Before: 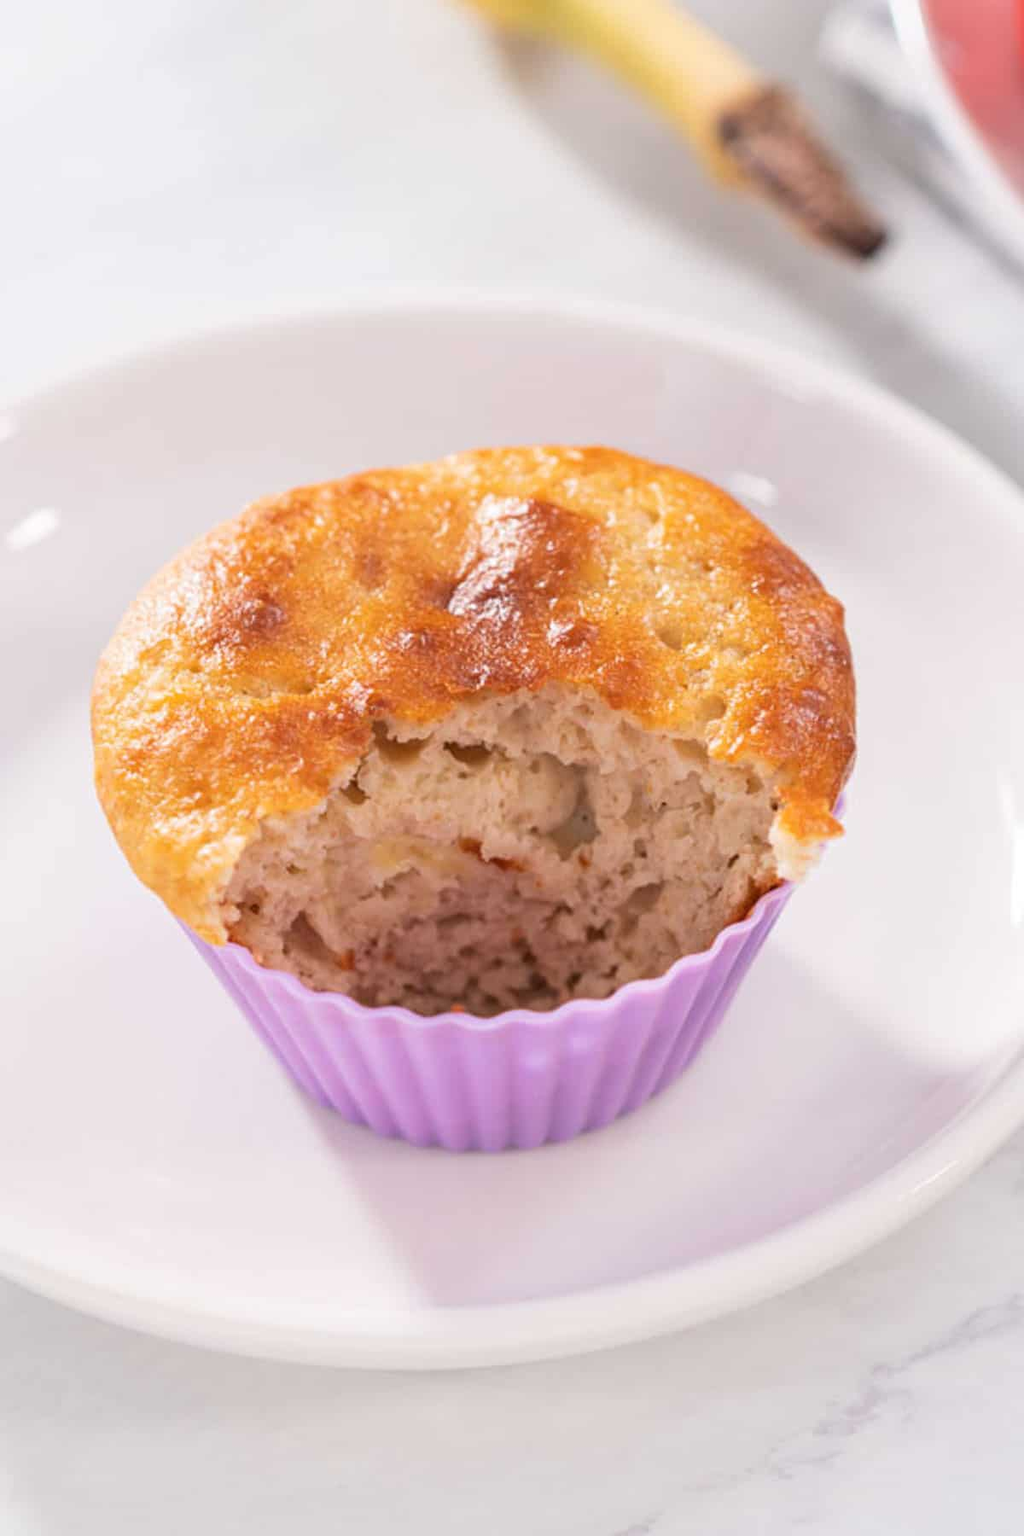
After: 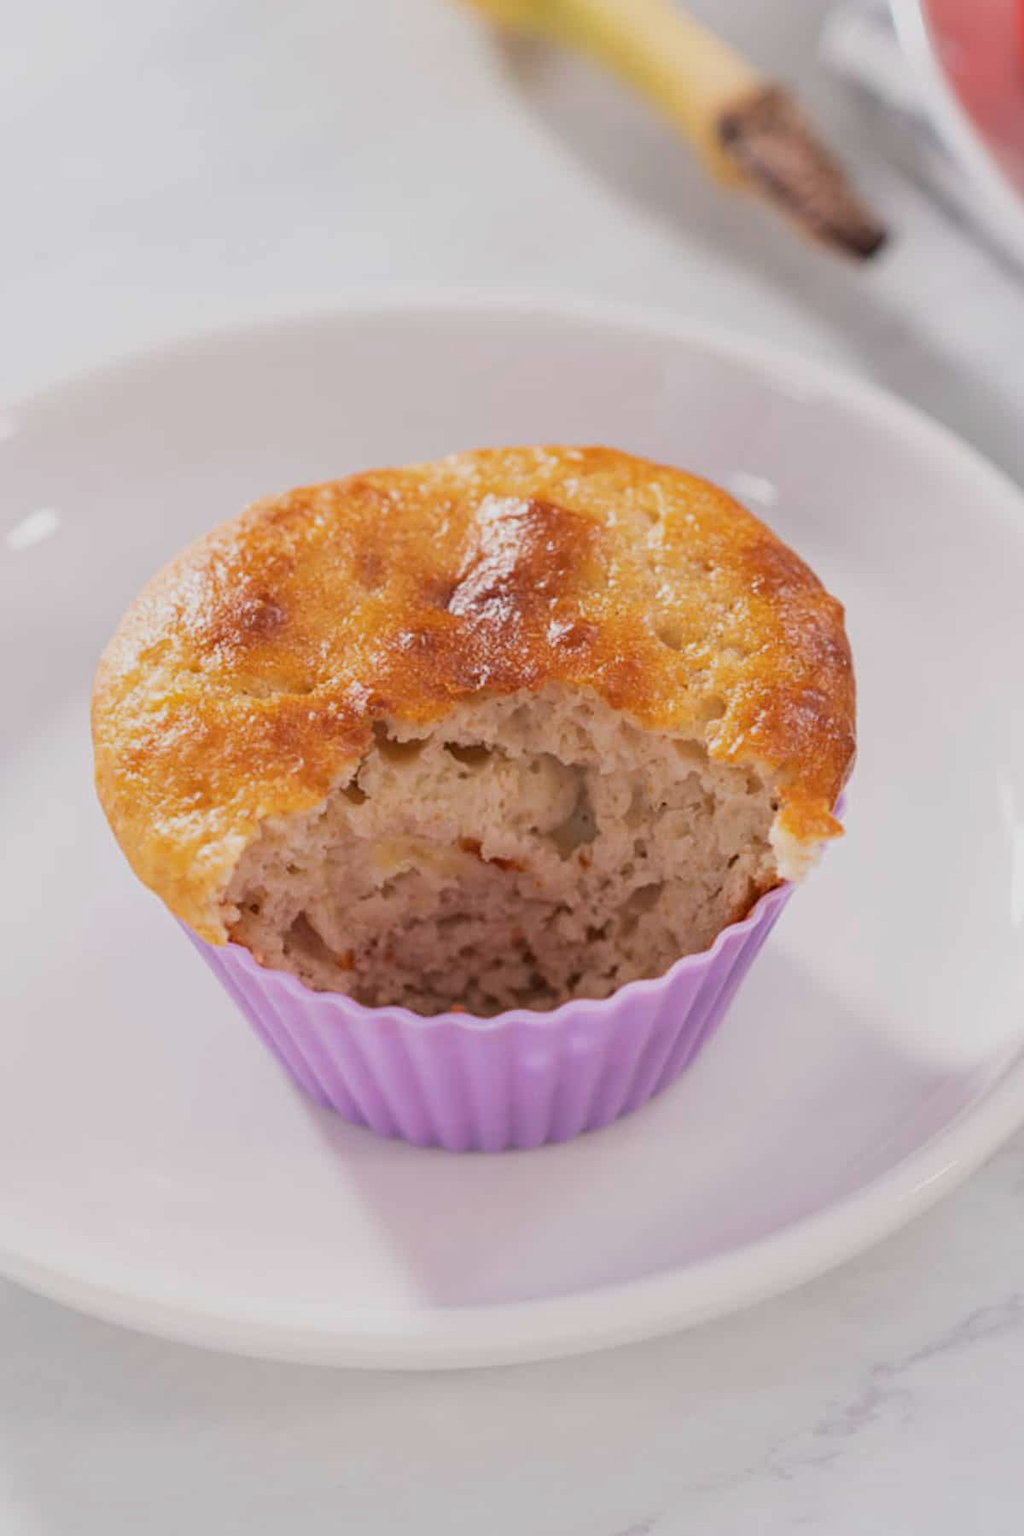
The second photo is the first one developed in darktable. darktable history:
color correction: highlights b* -0.006
exposure: exposure -0.437 EV, compensate highlight preservation false
